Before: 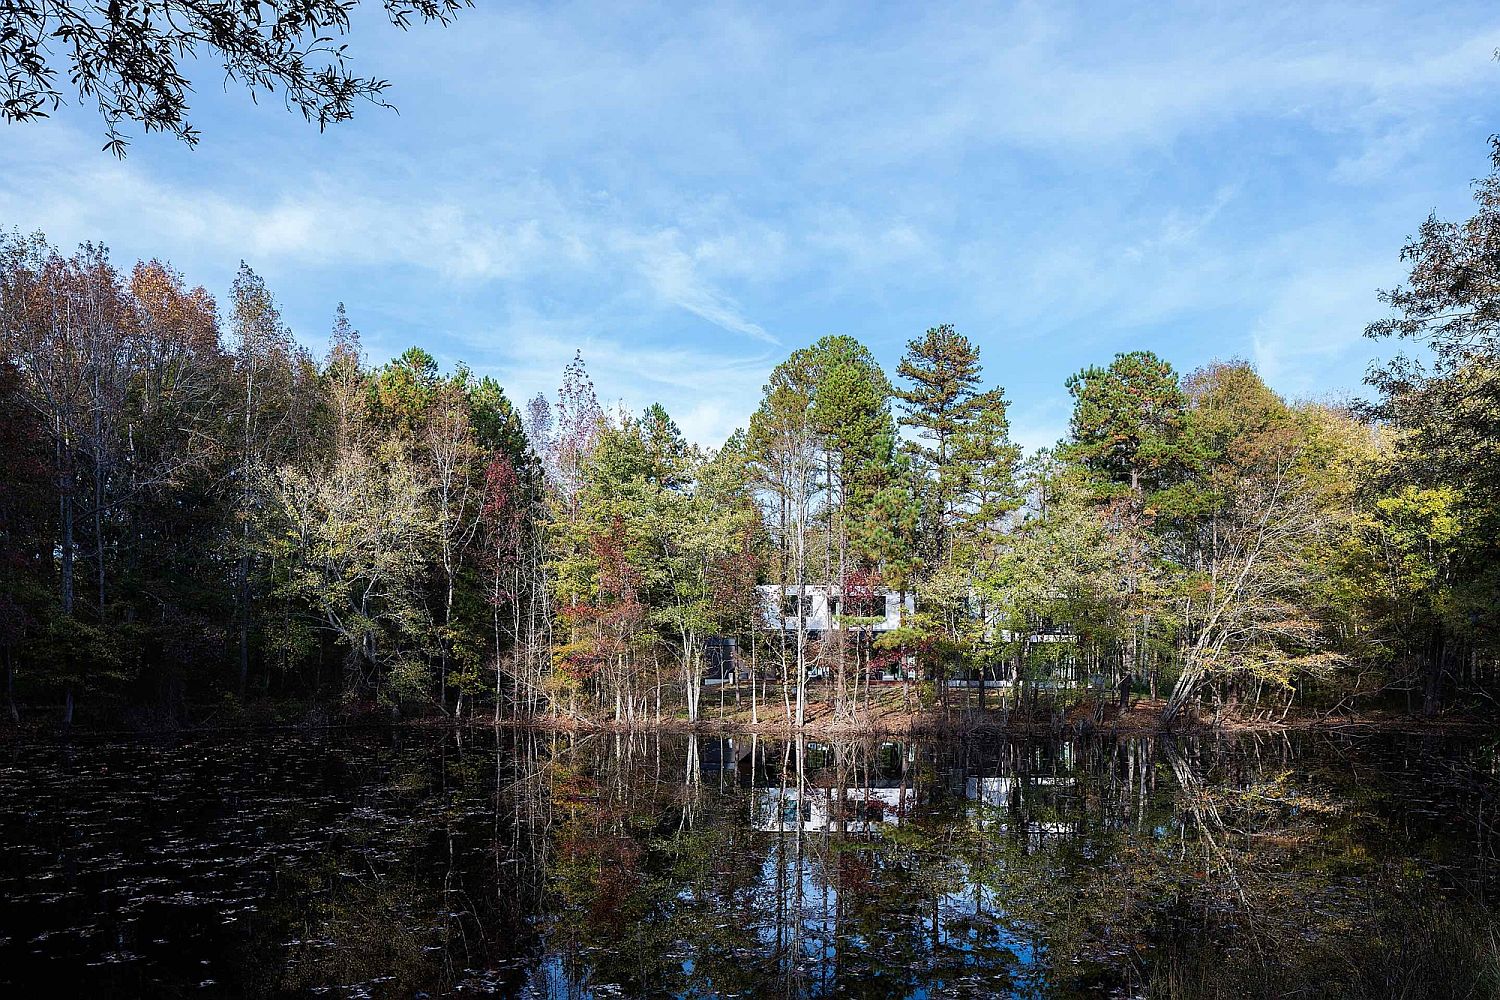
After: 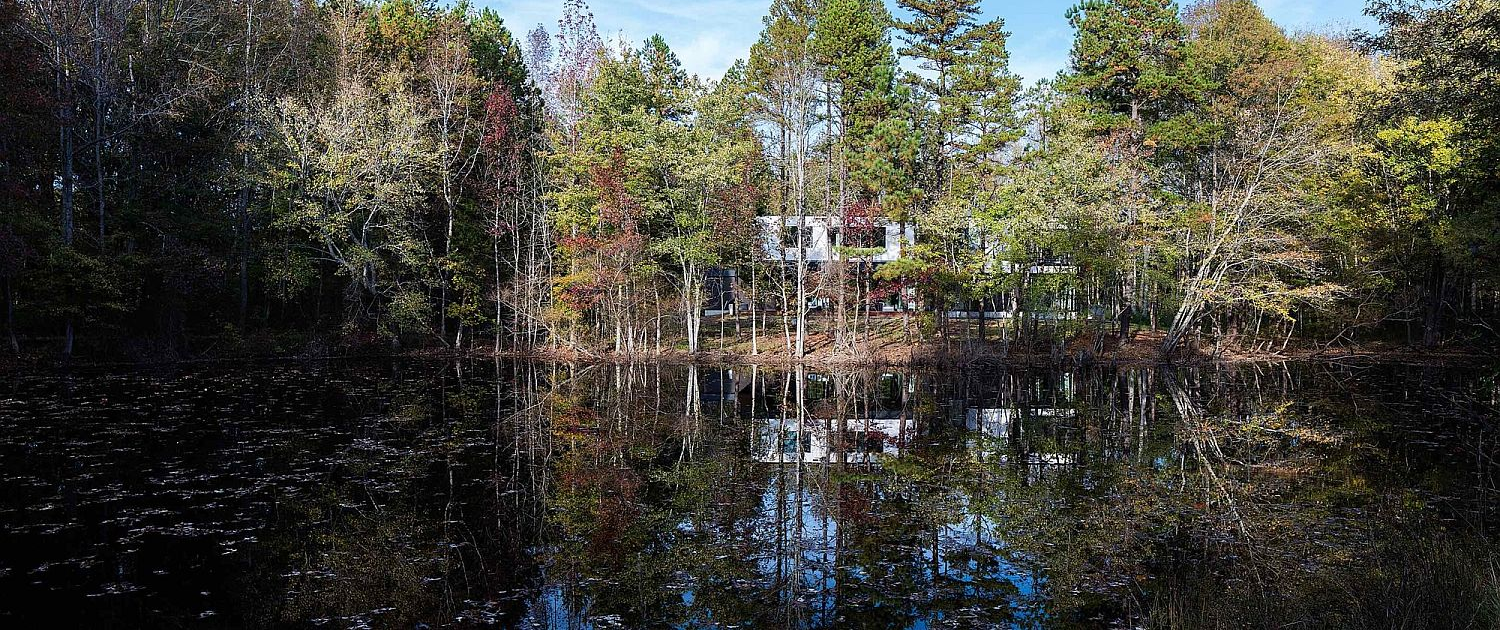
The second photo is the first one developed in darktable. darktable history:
crop and rotate: top 36.954%
